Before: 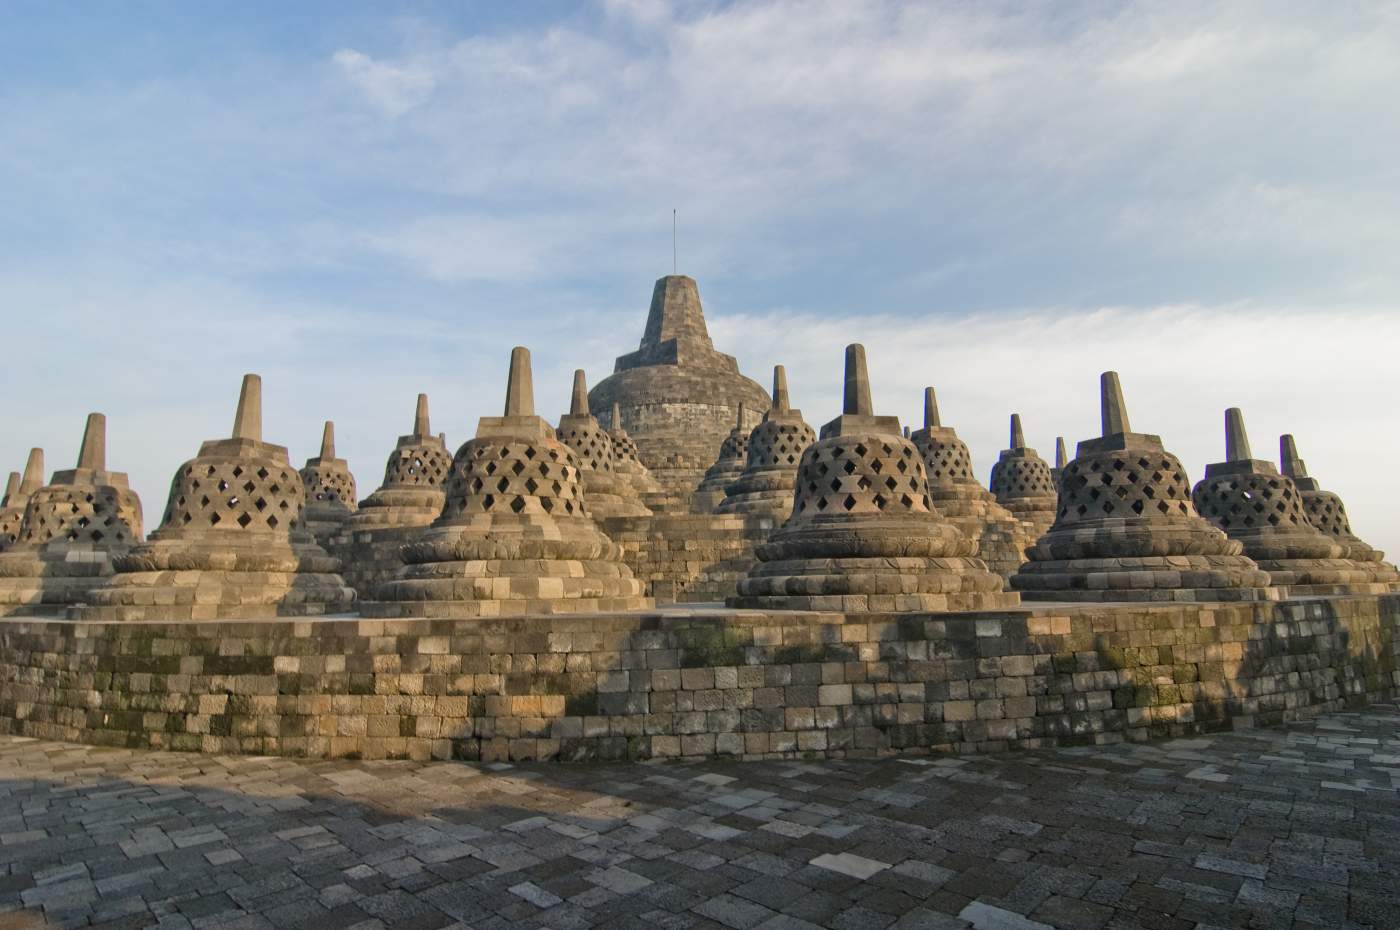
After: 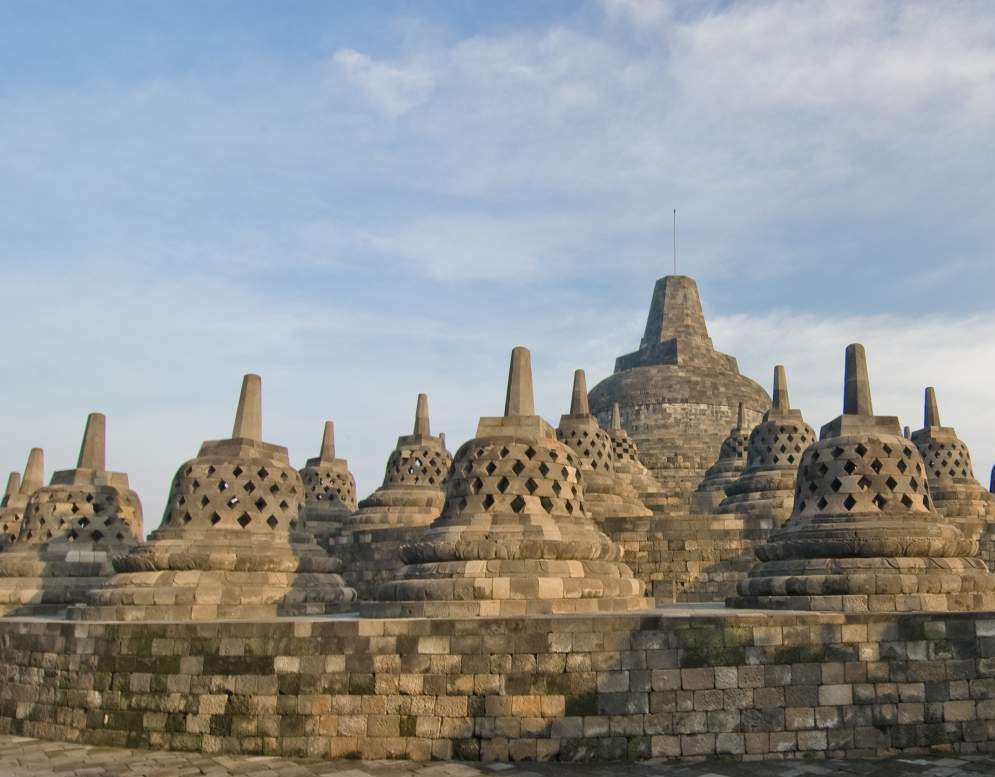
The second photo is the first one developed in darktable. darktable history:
crop: right 28.886%, bottom 16.389%
